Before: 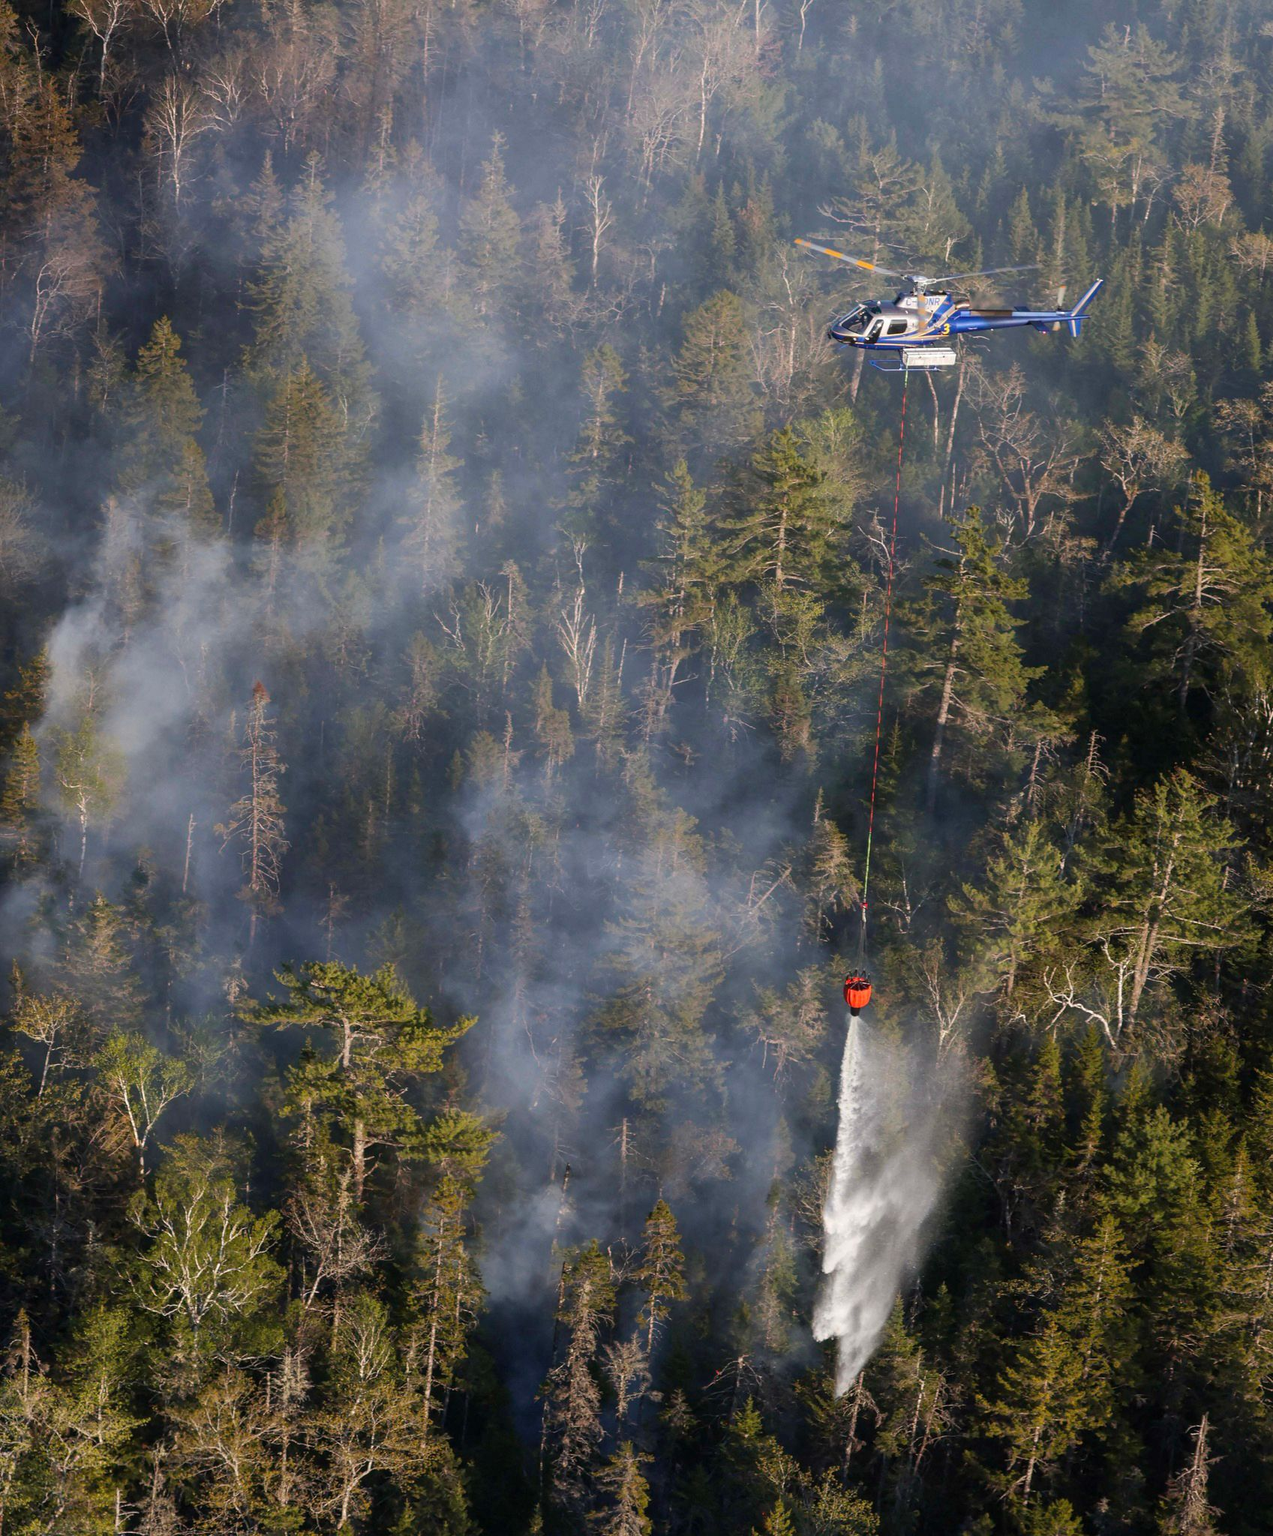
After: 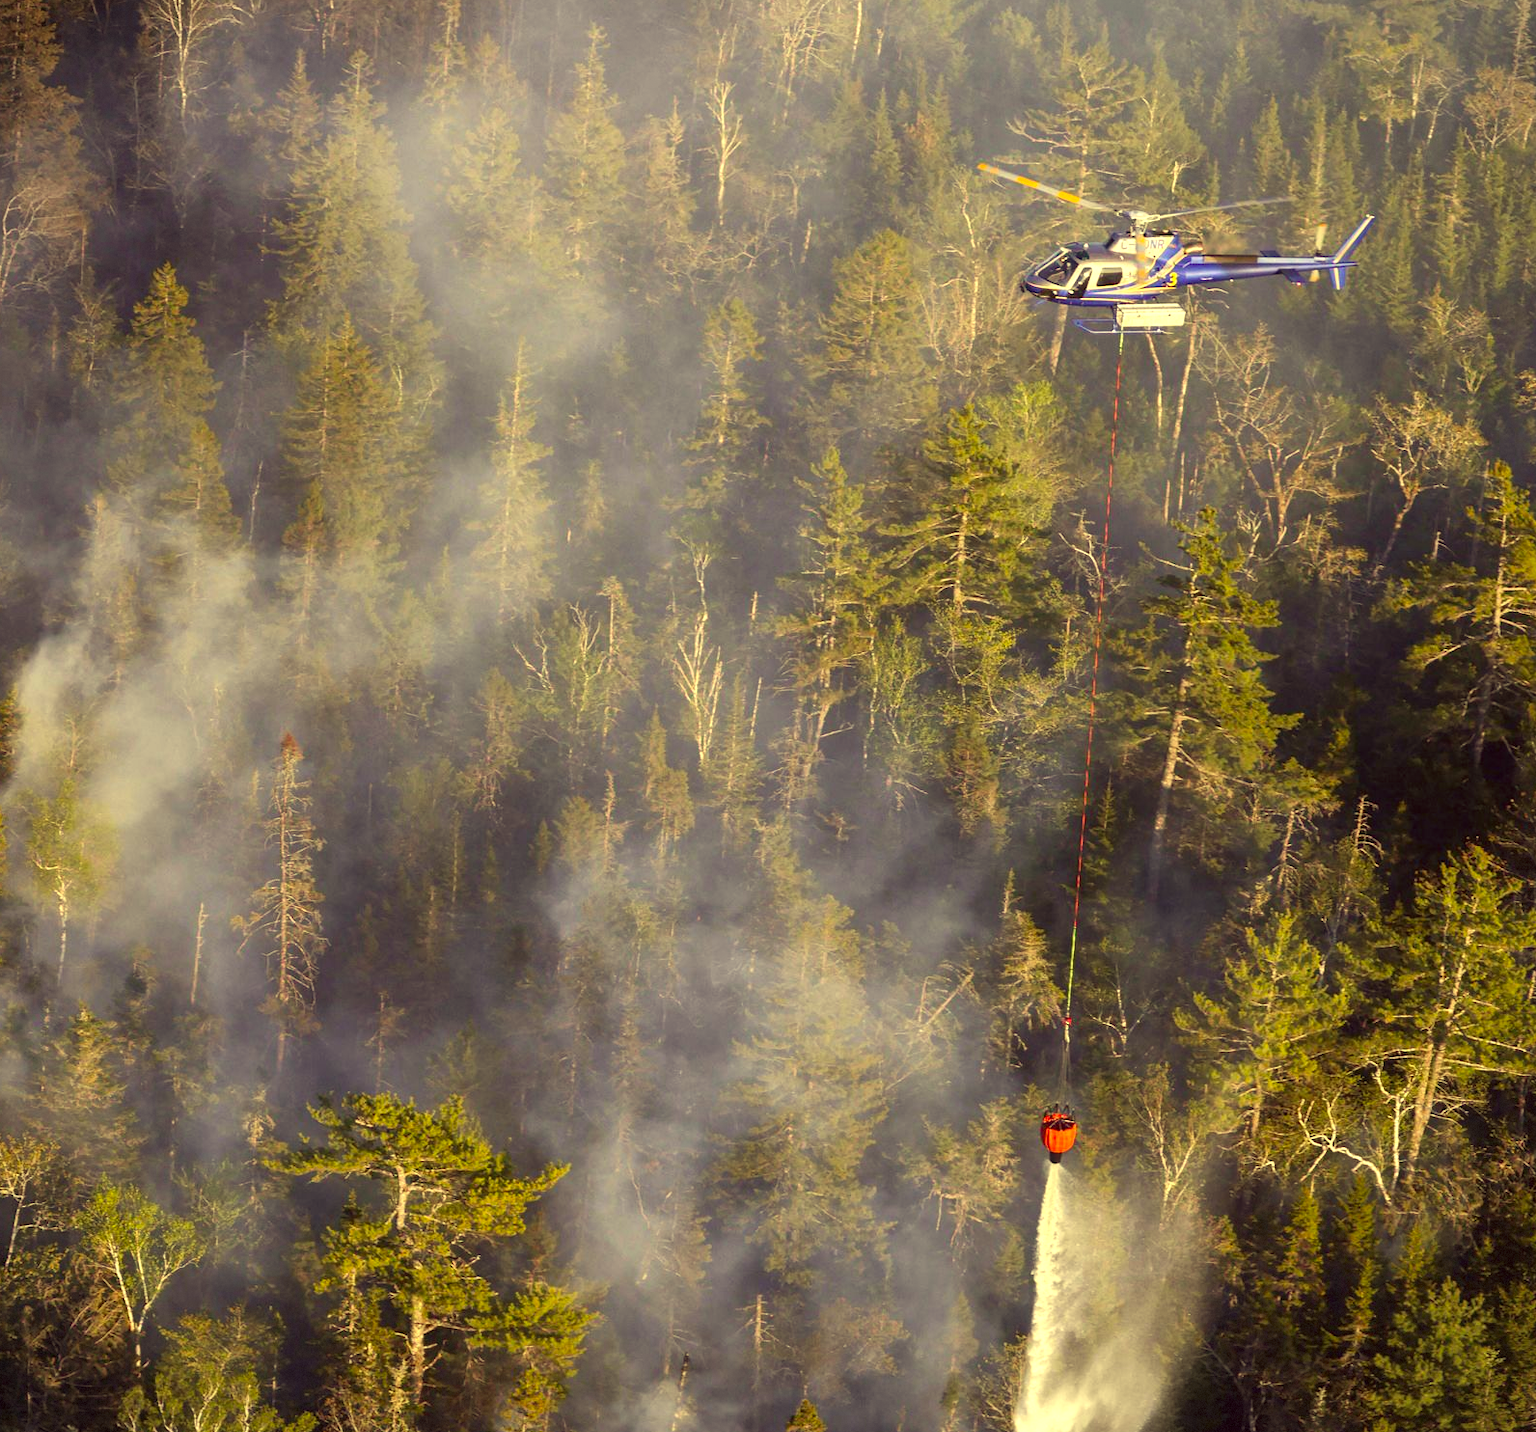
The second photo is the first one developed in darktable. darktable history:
color correction: highlights a* -0.482, highlights b* 40, shadows a* 9.8, shadows b* -0.161
crop: left 2.737%, top 7.287%, right 3.421%, bottom 20.179%
vignetting: fall-off start 100%, fall-off radius 71%, brightness -0.434, saturation -0.2, width/height ratio 1.178, dithering 8-bit output, unbound false
white balance: red 0.978, blue 0.999
exposure: exposure 0.648 EV, compensate highlight preservation false
contrast brightness saturation: contrast 0.05
